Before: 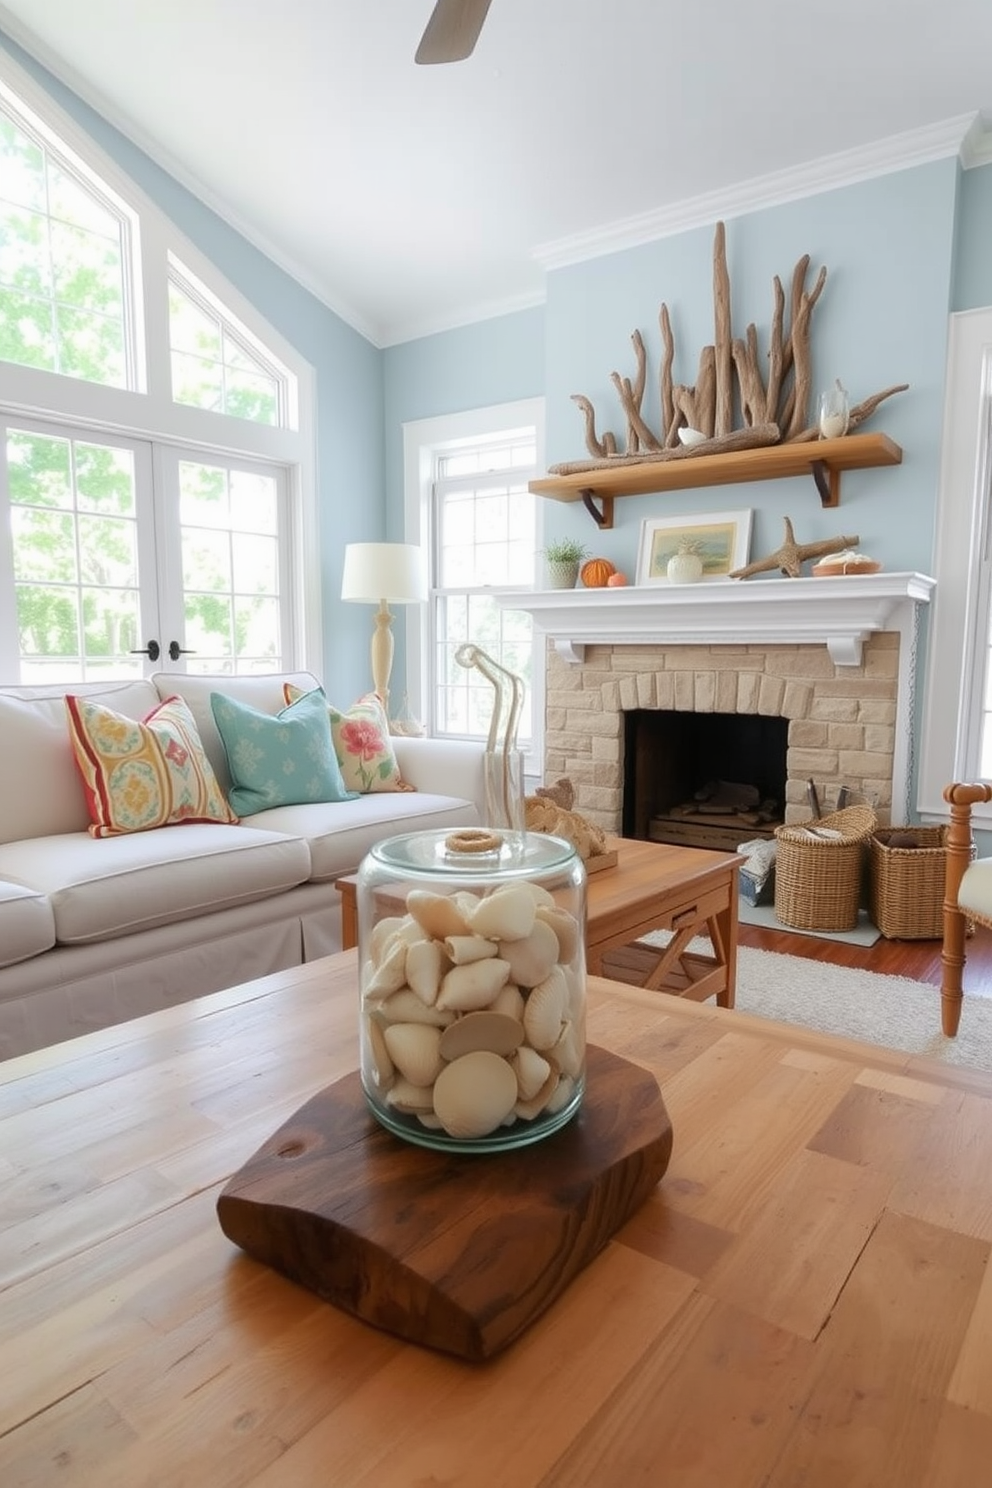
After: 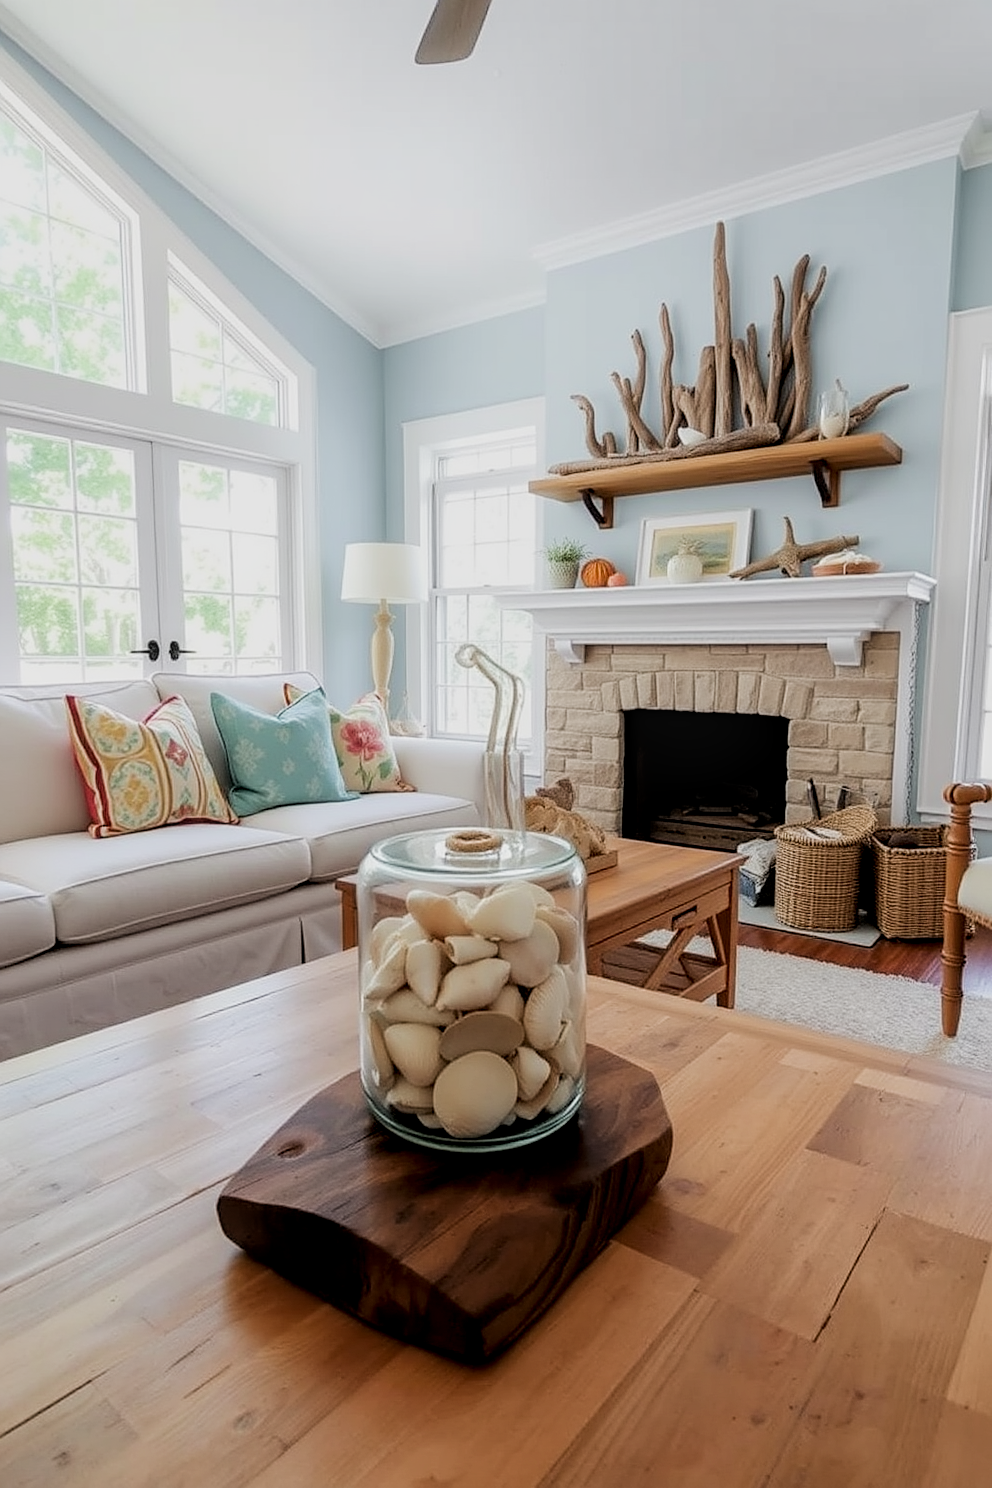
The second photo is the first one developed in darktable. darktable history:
local contrast: highlights 29%, detail 130%
sharpen: on, module defaults
filmic rgb: black relative exposure -5.1 EV, white relative exposure 3.95 EV, hardness 2.9, contrast 1.19, highlights saturation mix -30.59%
